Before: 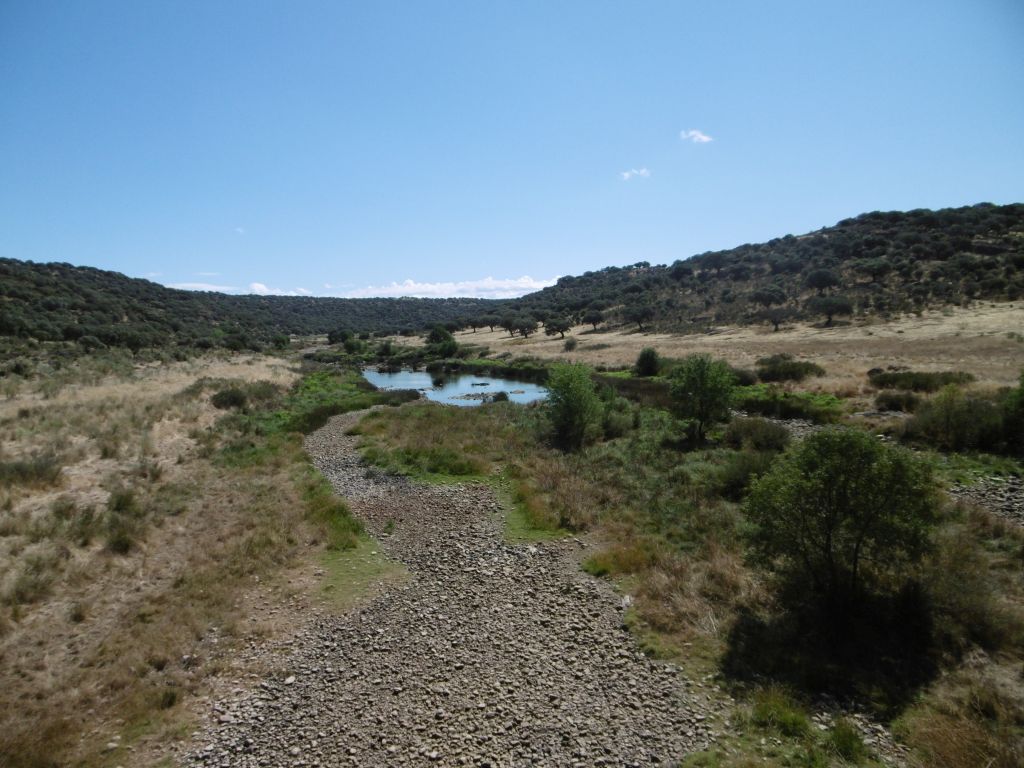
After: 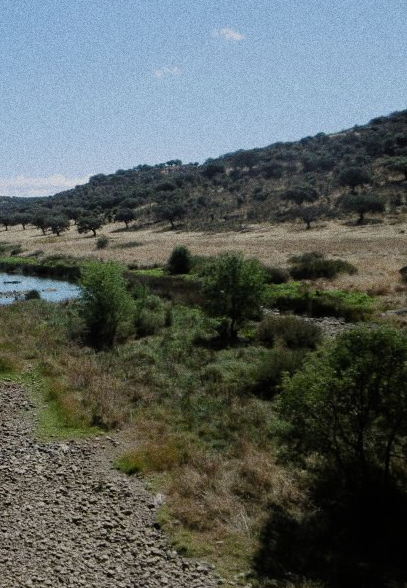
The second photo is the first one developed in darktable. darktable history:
filmic rgb: hardness 4.17, contrast 0.921
grain: coarseness 0.09 ISO, strength 40%
crop: left 45.721%, top 13.393%, right 14.118%, bottom 10.01%
